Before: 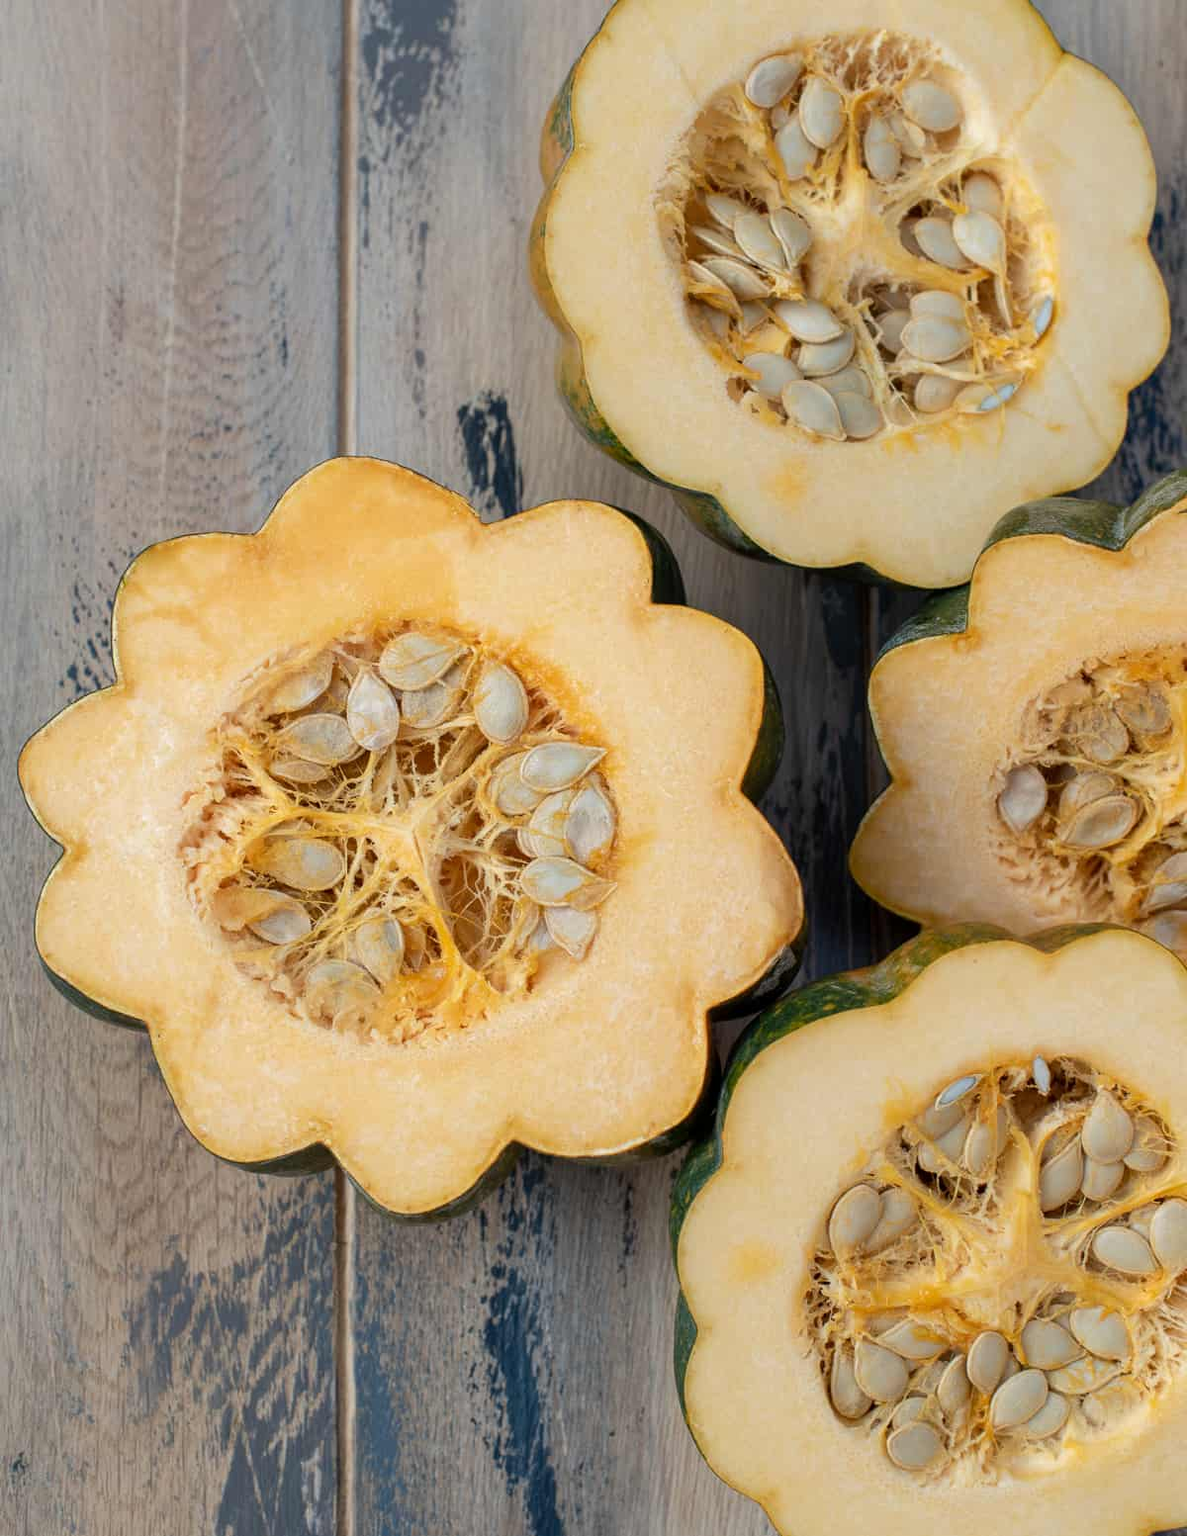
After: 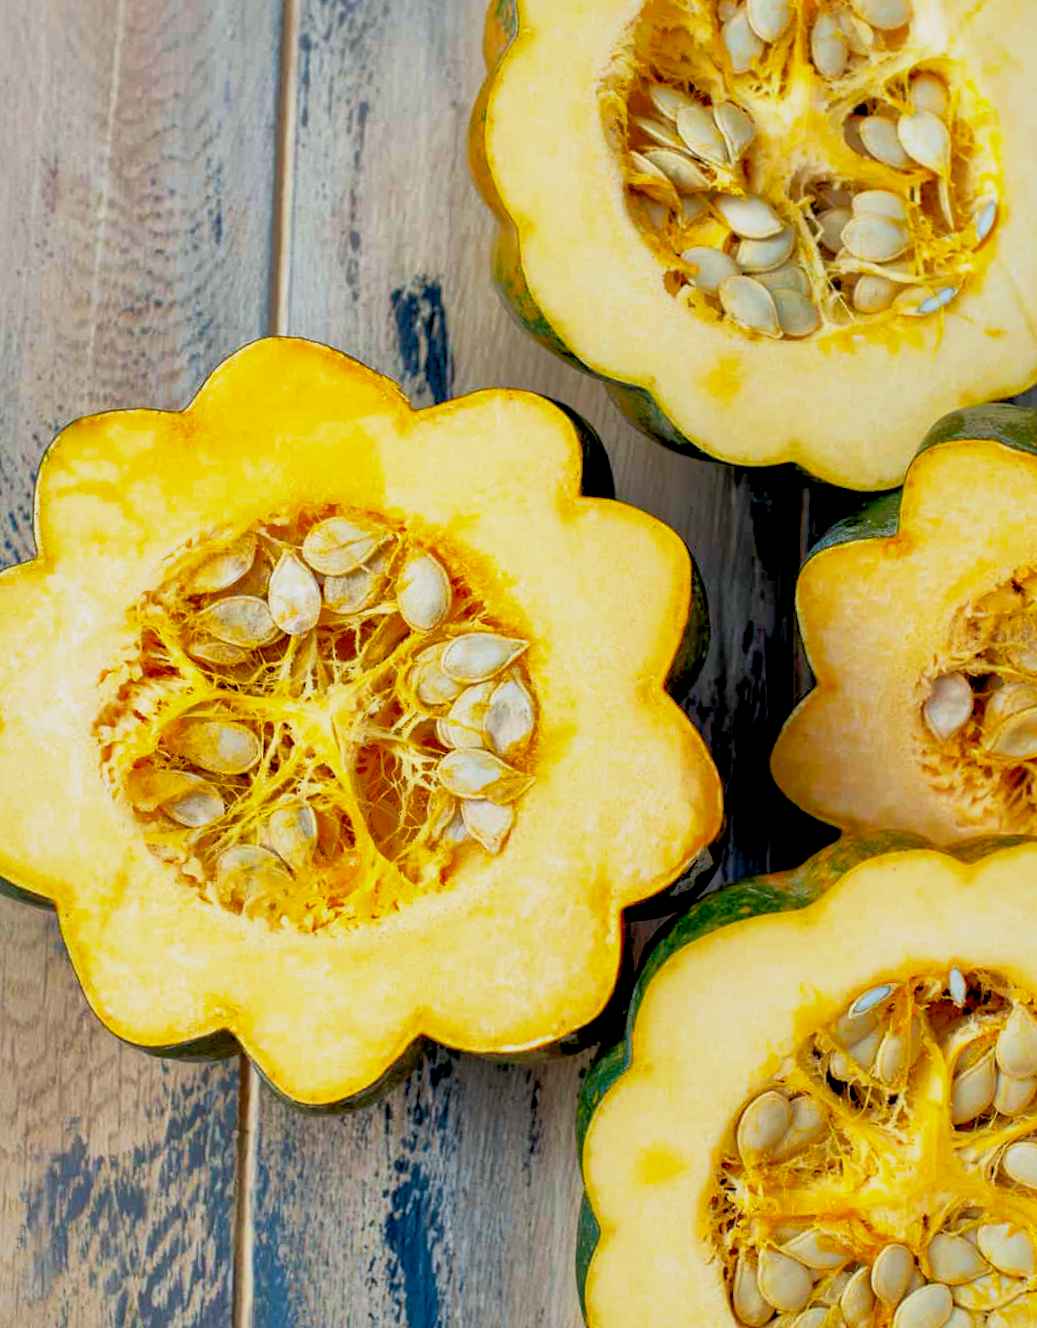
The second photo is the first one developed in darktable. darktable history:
crop and rotate: angle -3.27°, left 5.211%, top 5.211%, right 4.607%, bottom 4.607%
rotate and perspective: rotation -1.24°, automatic cropping off
white balance: red 0.978, blue 0.999
base curve: curves: ch0 [(0, 0) (0.088, 0.125) (0.176, 0.251) (0.354, 0.501) (0.613, 0.749) (1, 0.877)], preserve colors none
shadows and highlights: shadows 60, highlights -60
contrast brightness saturation: contrast 0.21, brightness -0.11, saturation 0.21
color balance: output saturation 120%
rgb levels: levels [[0.013, 0.434, 0.89], [0, 0.5, 1], [0, 0.5, 1]]
